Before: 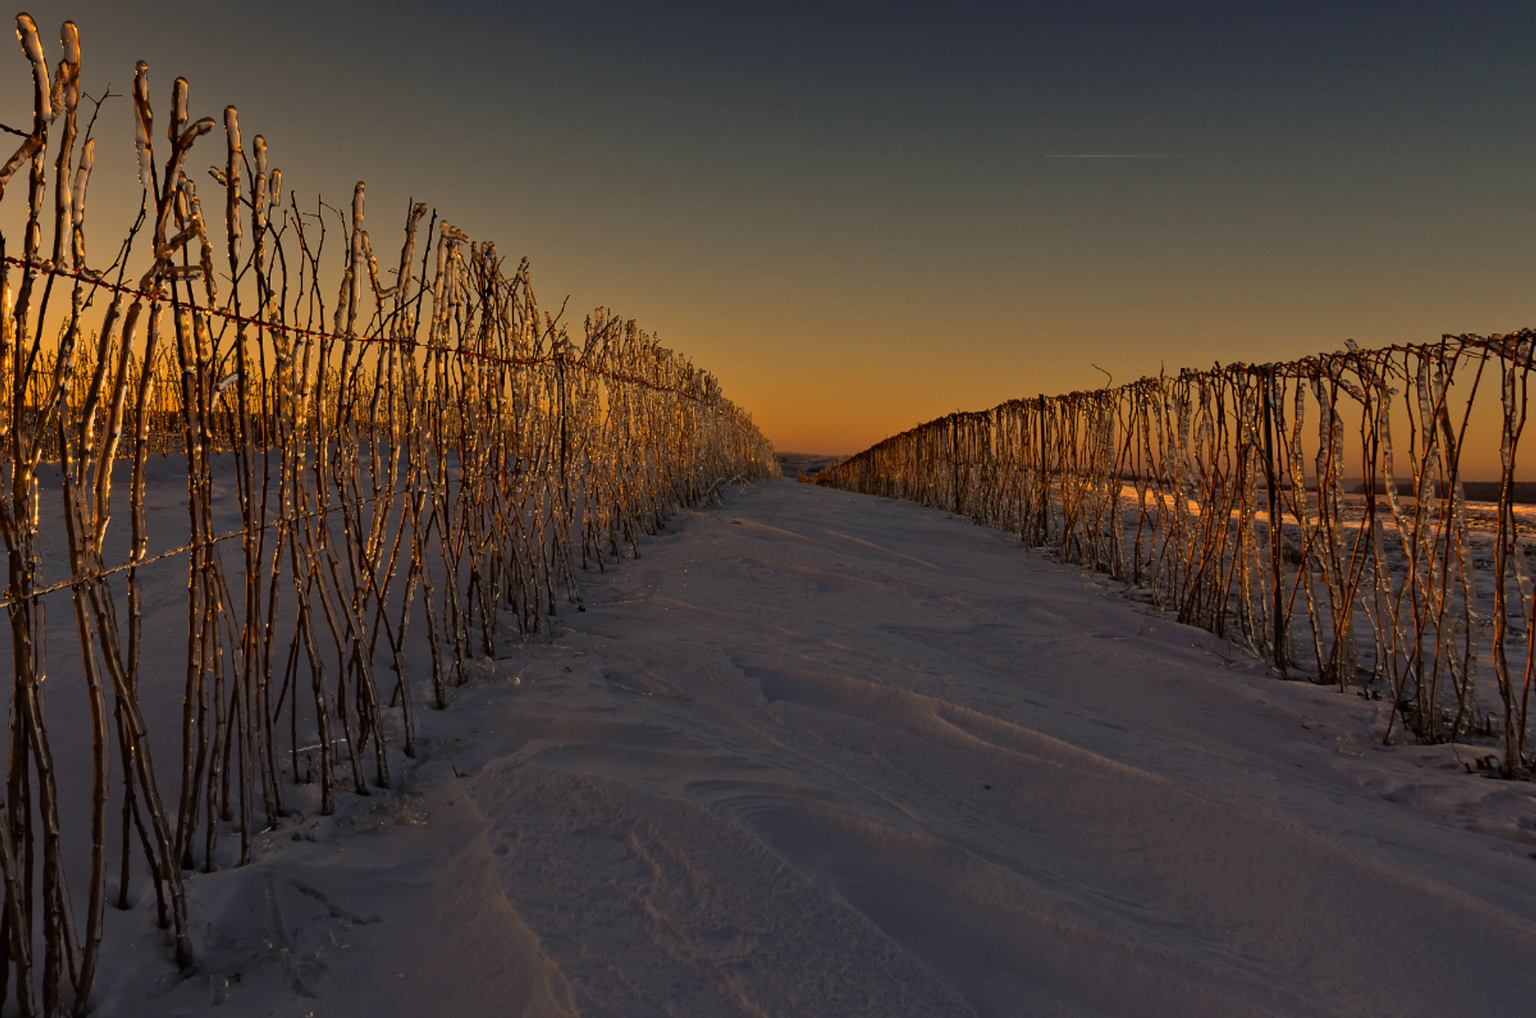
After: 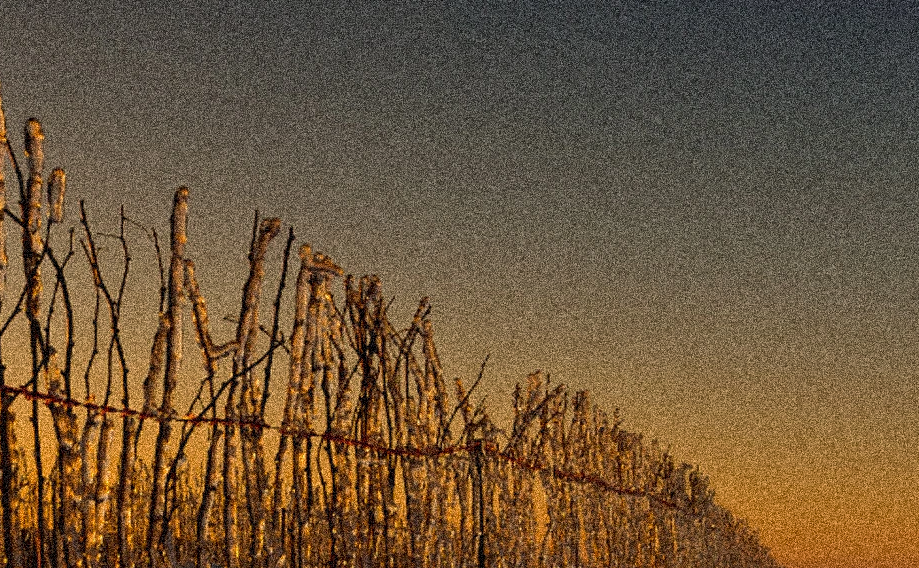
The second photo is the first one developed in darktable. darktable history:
crop: left 15.452%, top 5.459%, right 43.956%, bottom 56.62%
grain: coarseness 3.75 ISO, strength 100%, mid-tones bias 0%
